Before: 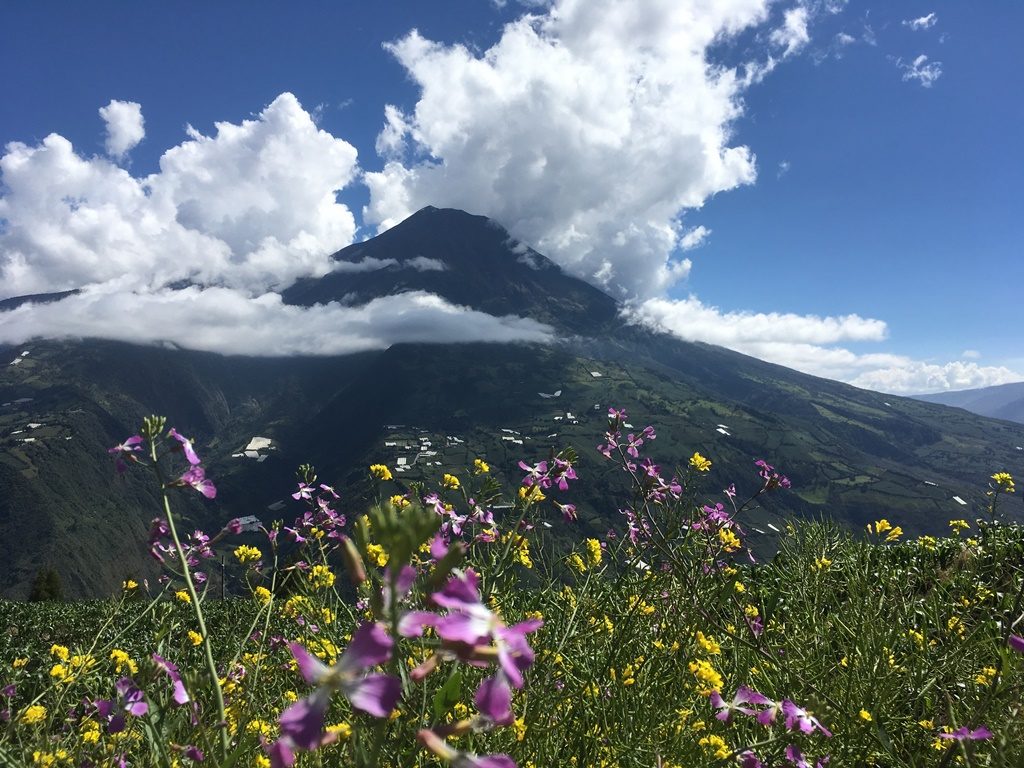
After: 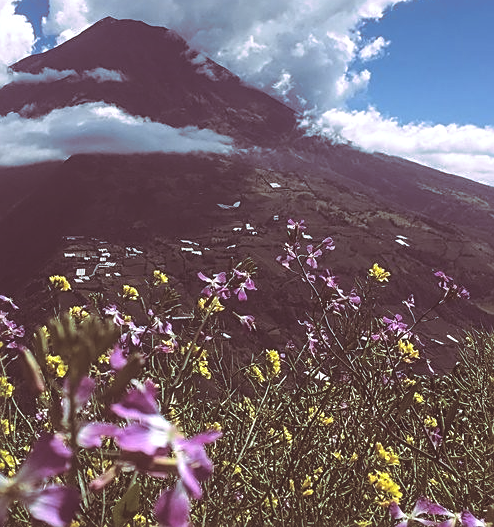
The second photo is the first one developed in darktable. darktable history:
crop: left 31.379%, top 24.658%, right 20.326%, bottom 6.628%
exposure: black level correction -0.028, compensate highlight preservation false
split-toning: highlights › hue 298.8°, highlights › saturation 0.73, compress 41.76%
local contrast: on, module defaults
white balance: red 0.976, blue 1.04
sharpen: on, module defaults
